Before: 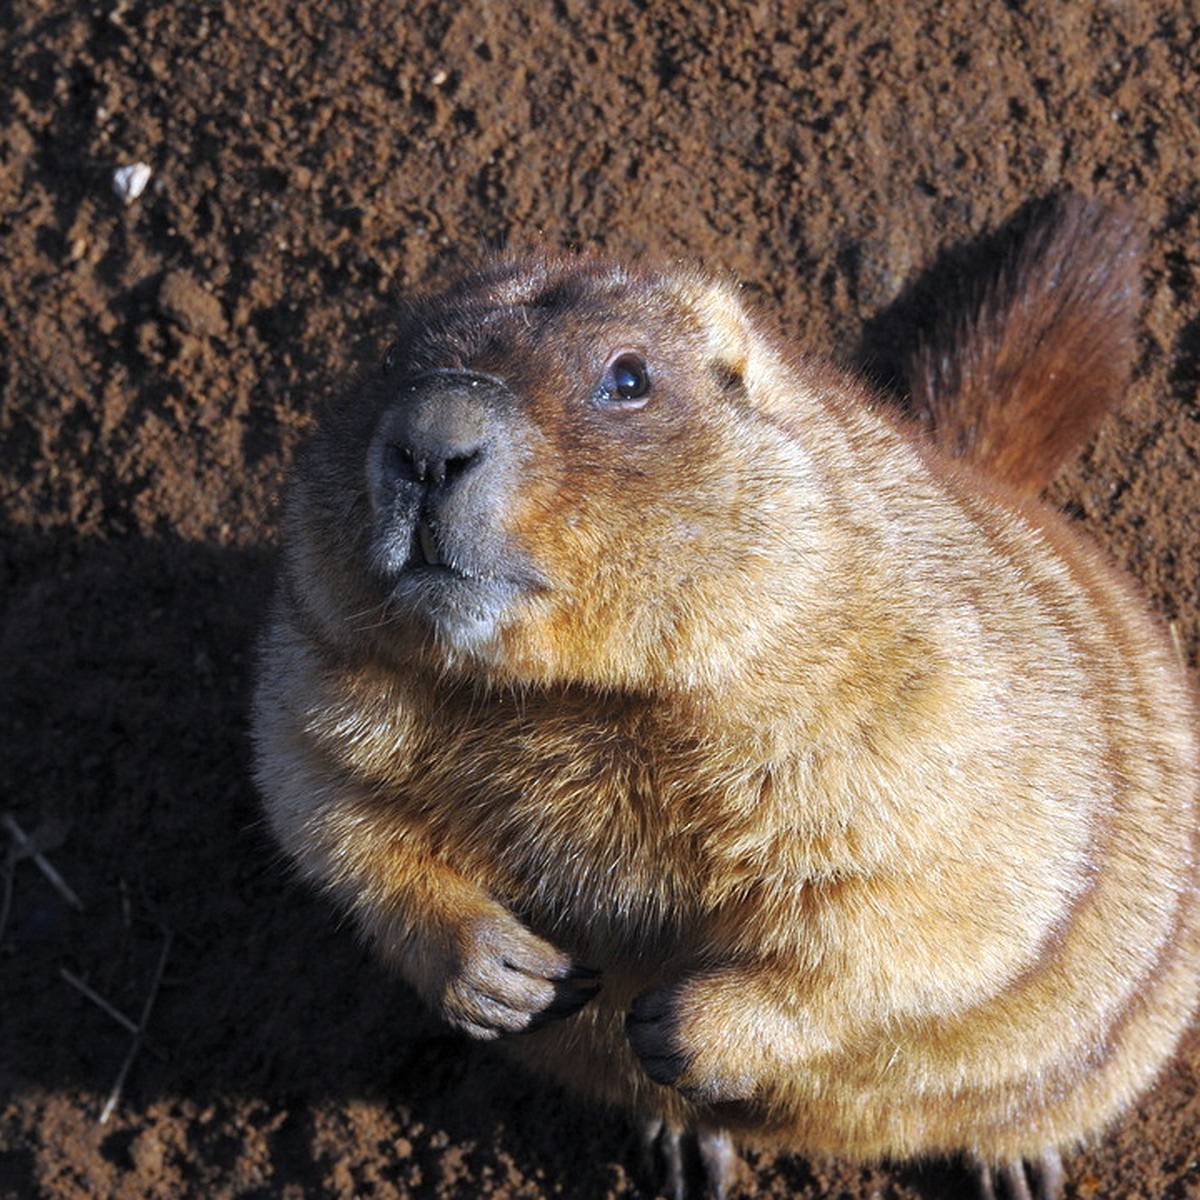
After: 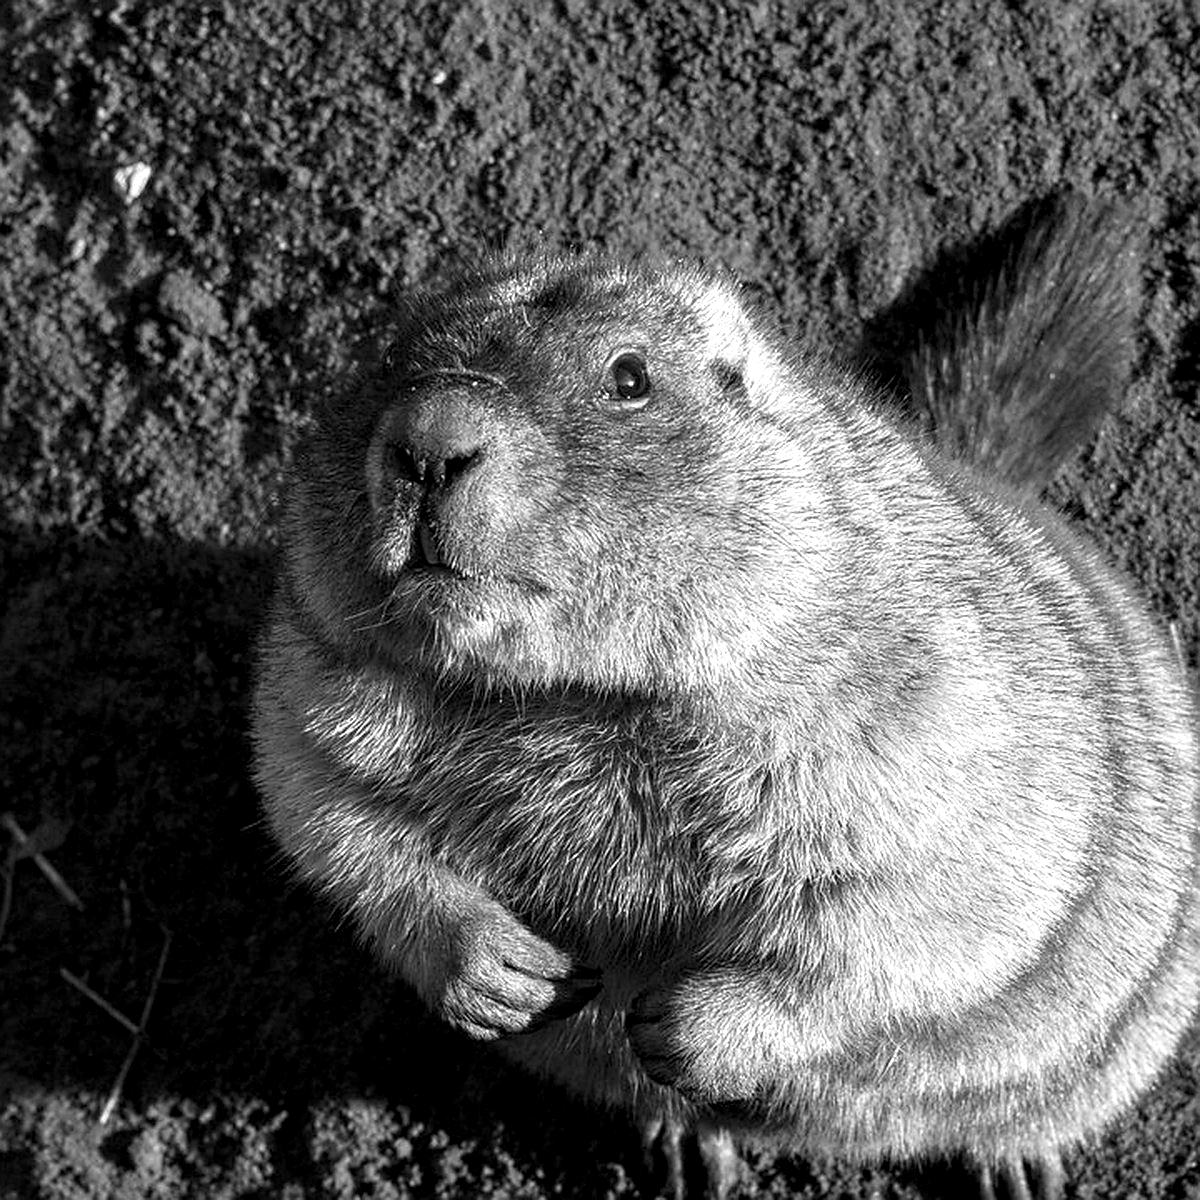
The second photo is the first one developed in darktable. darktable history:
sharpen: on, module defaults
monochrome: on, module defaults
local contrast: detail 160%
